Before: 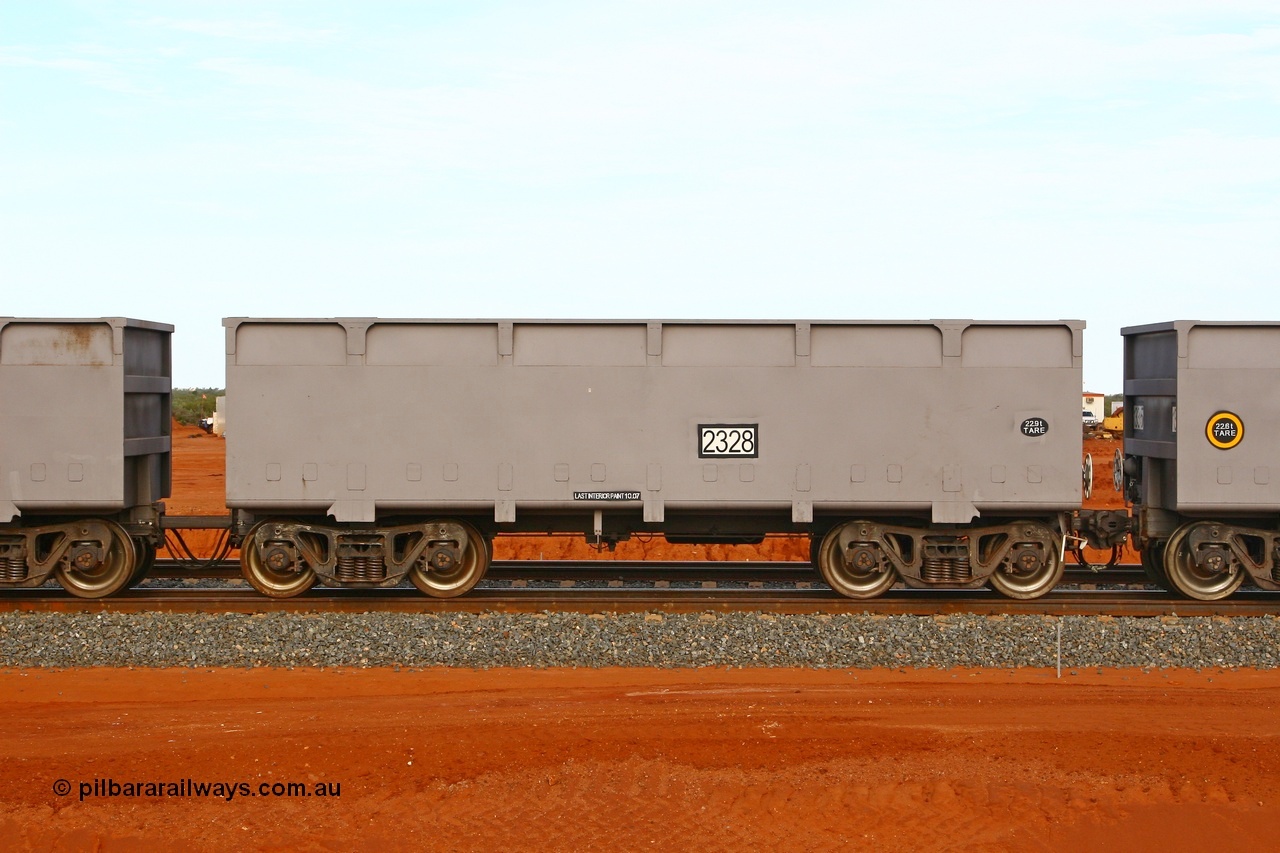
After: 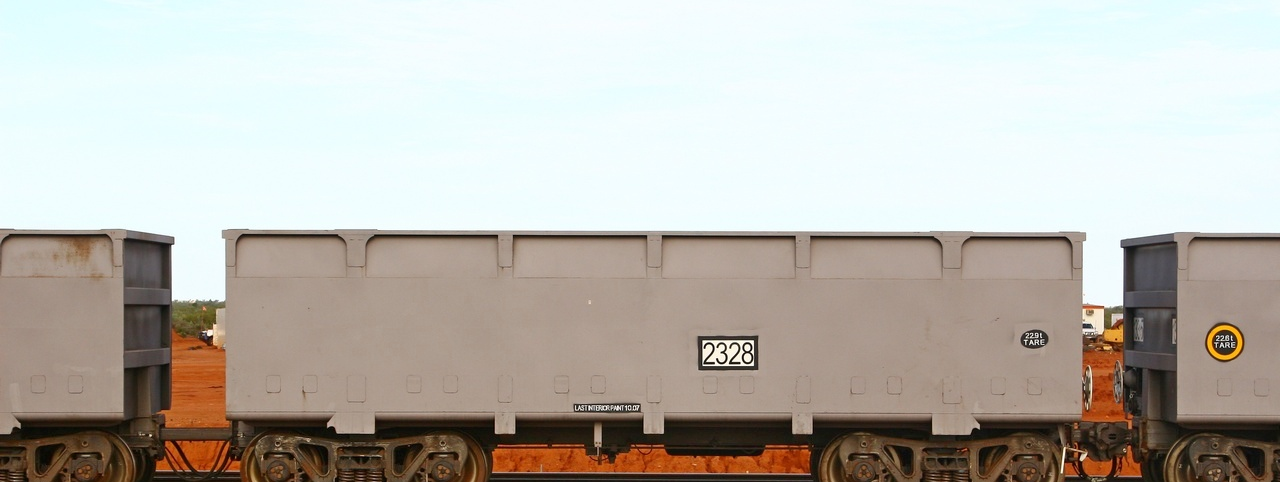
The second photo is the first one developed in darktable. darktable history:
crop and rotate: top 10.501%, bottom 32.94%
